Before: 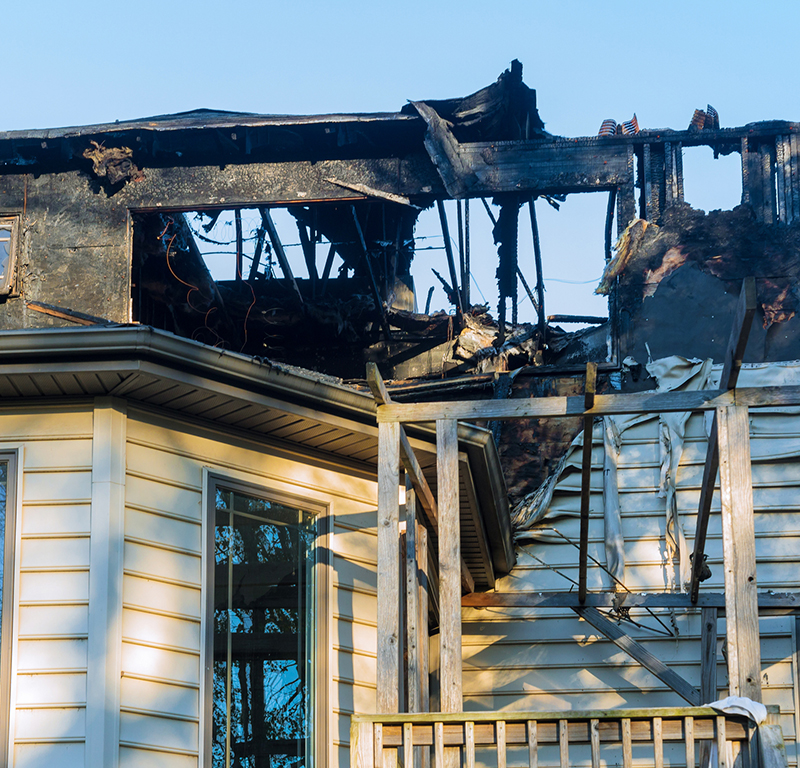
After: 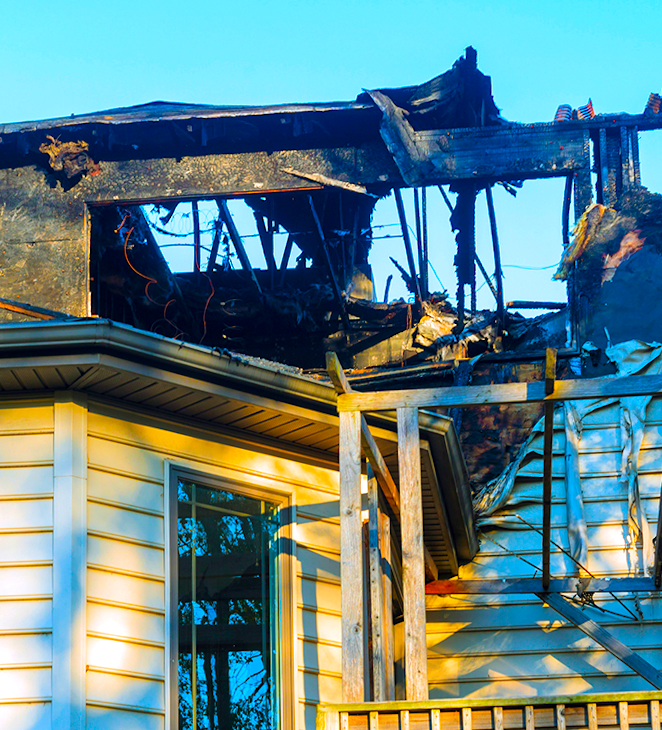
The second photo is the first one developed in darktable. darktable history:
color correction: saturation 2.15
shadows and highlights: radius 44.78, white point adjustment 6.64, compress 79.65%, highlights color adjustment 78.42%, soften with gaussian
crop and rotate: angle 1°, left 4.281%, top 0.642%, right 11.383%, bottom 2.486%
